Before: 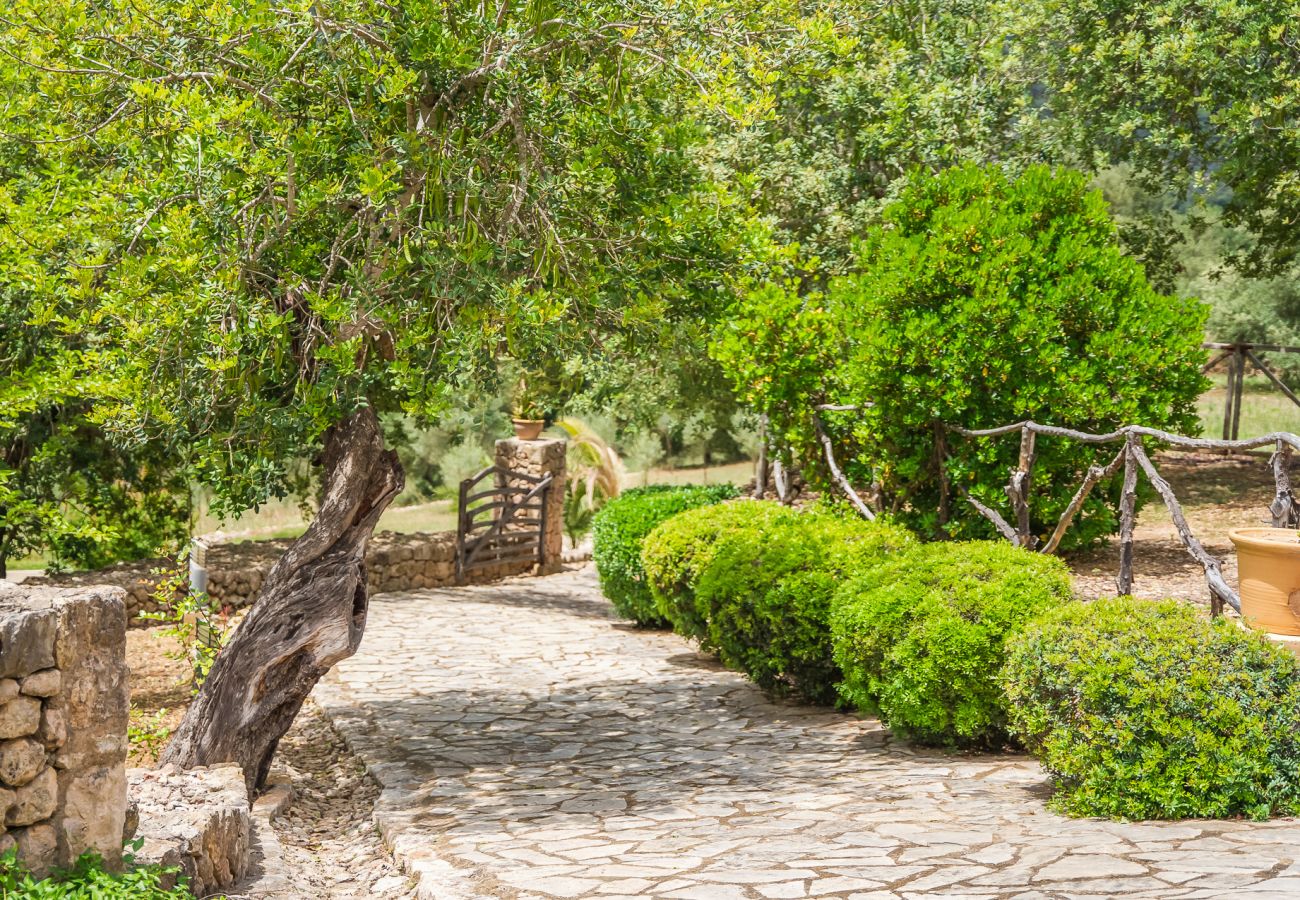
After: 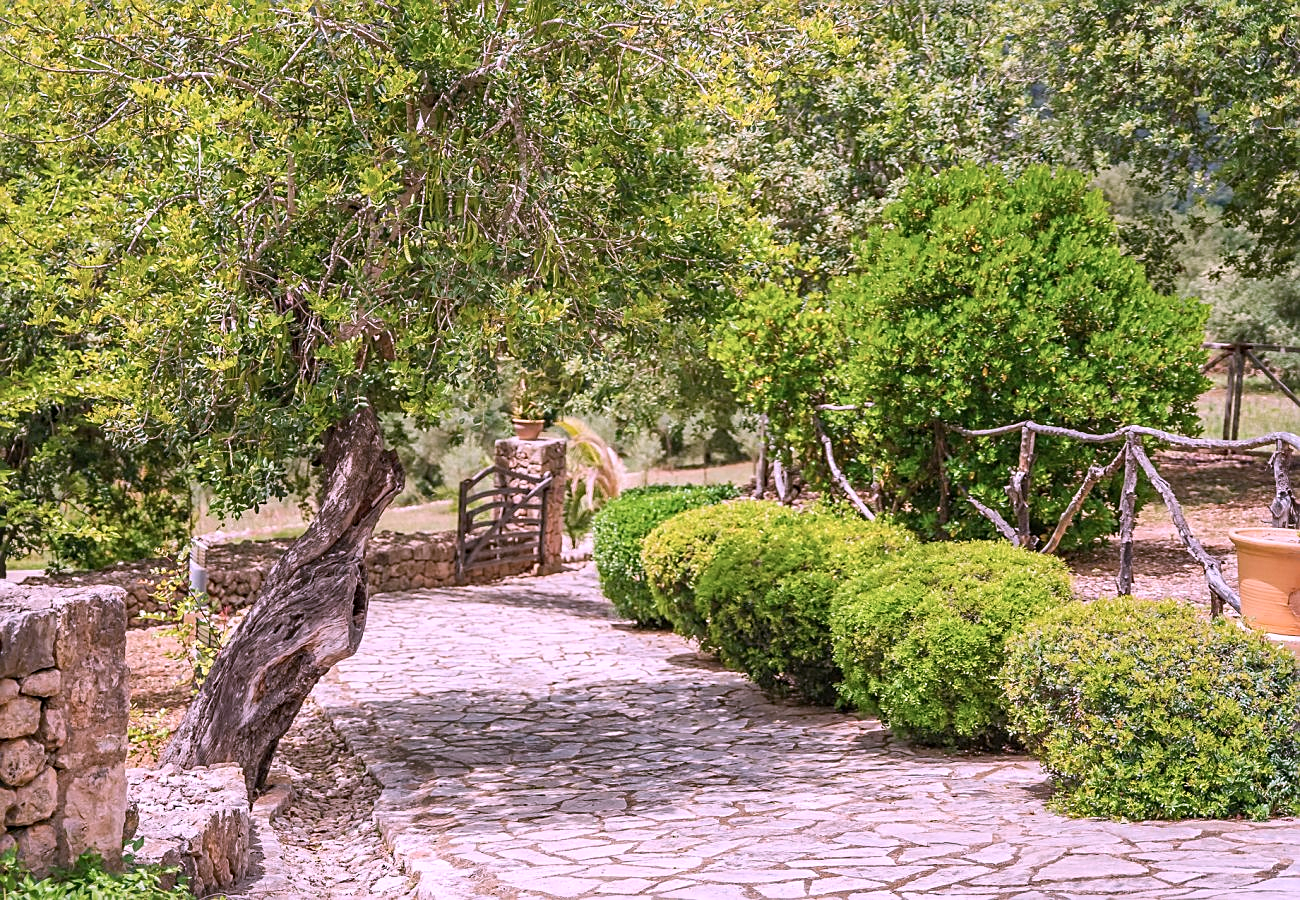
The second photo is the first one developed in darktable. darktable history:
haze removal: compatibility mode true, adaptive false
color correction: highlights a* 15.46, highlights b* -20.56
sharpen: on, module defaults
